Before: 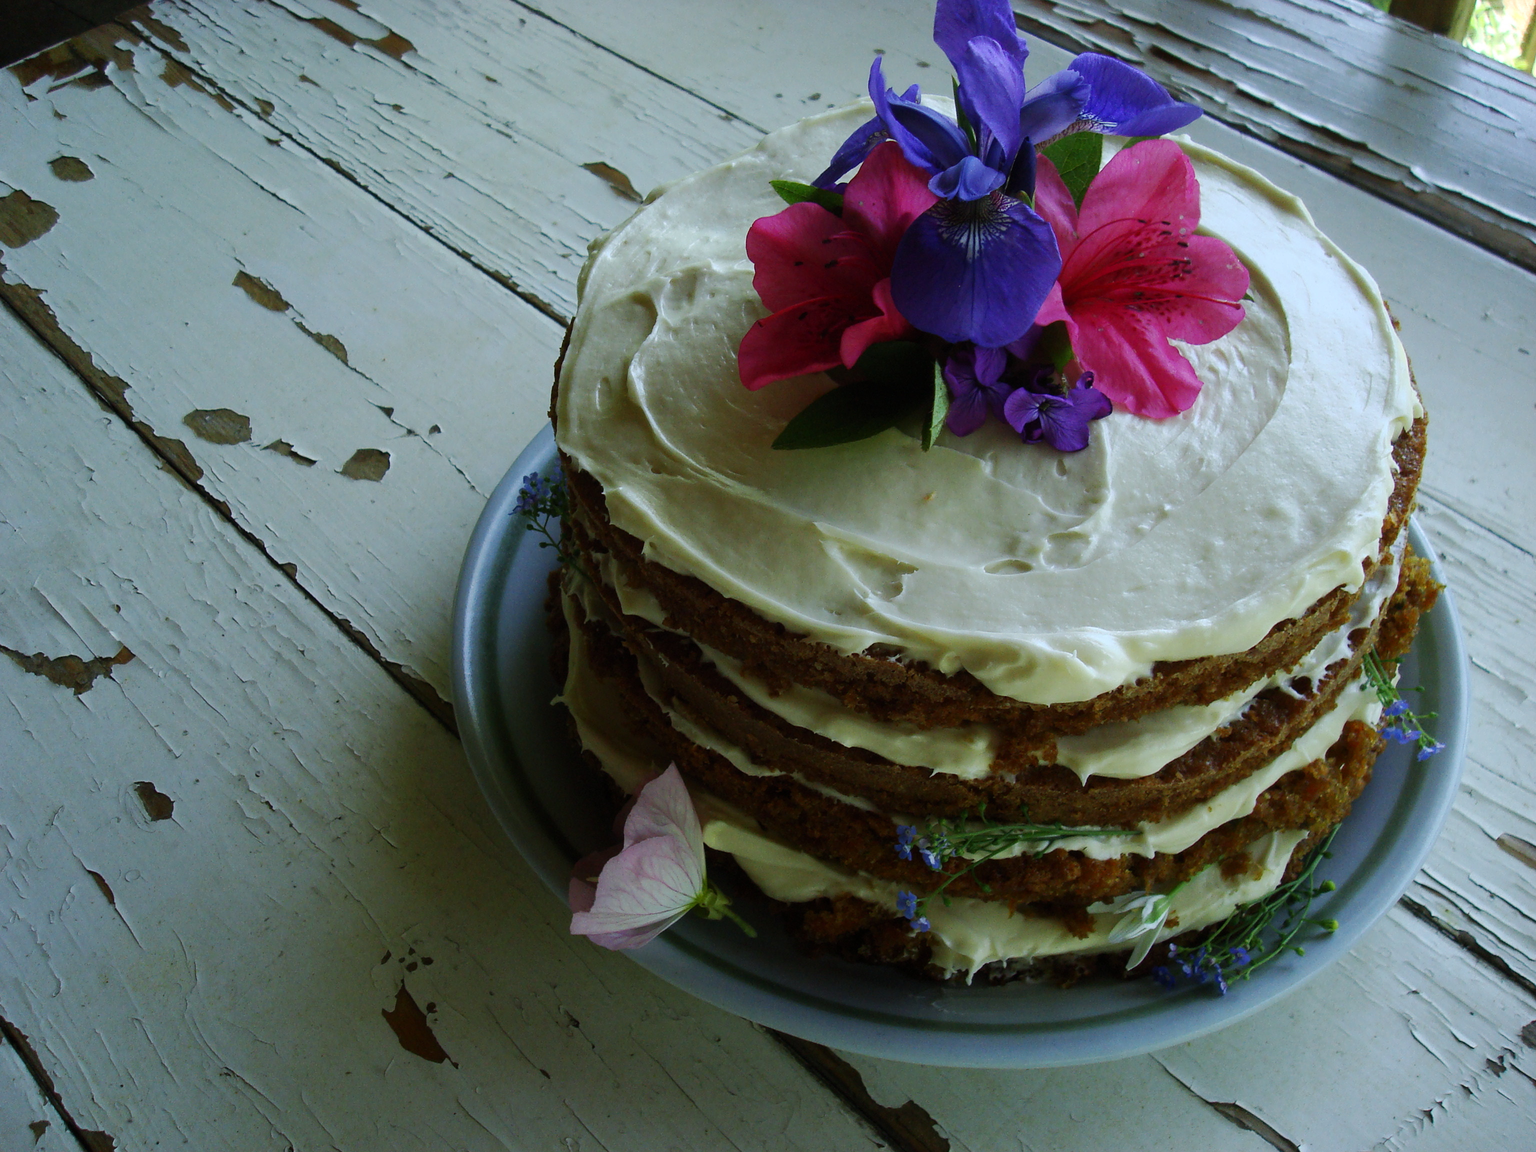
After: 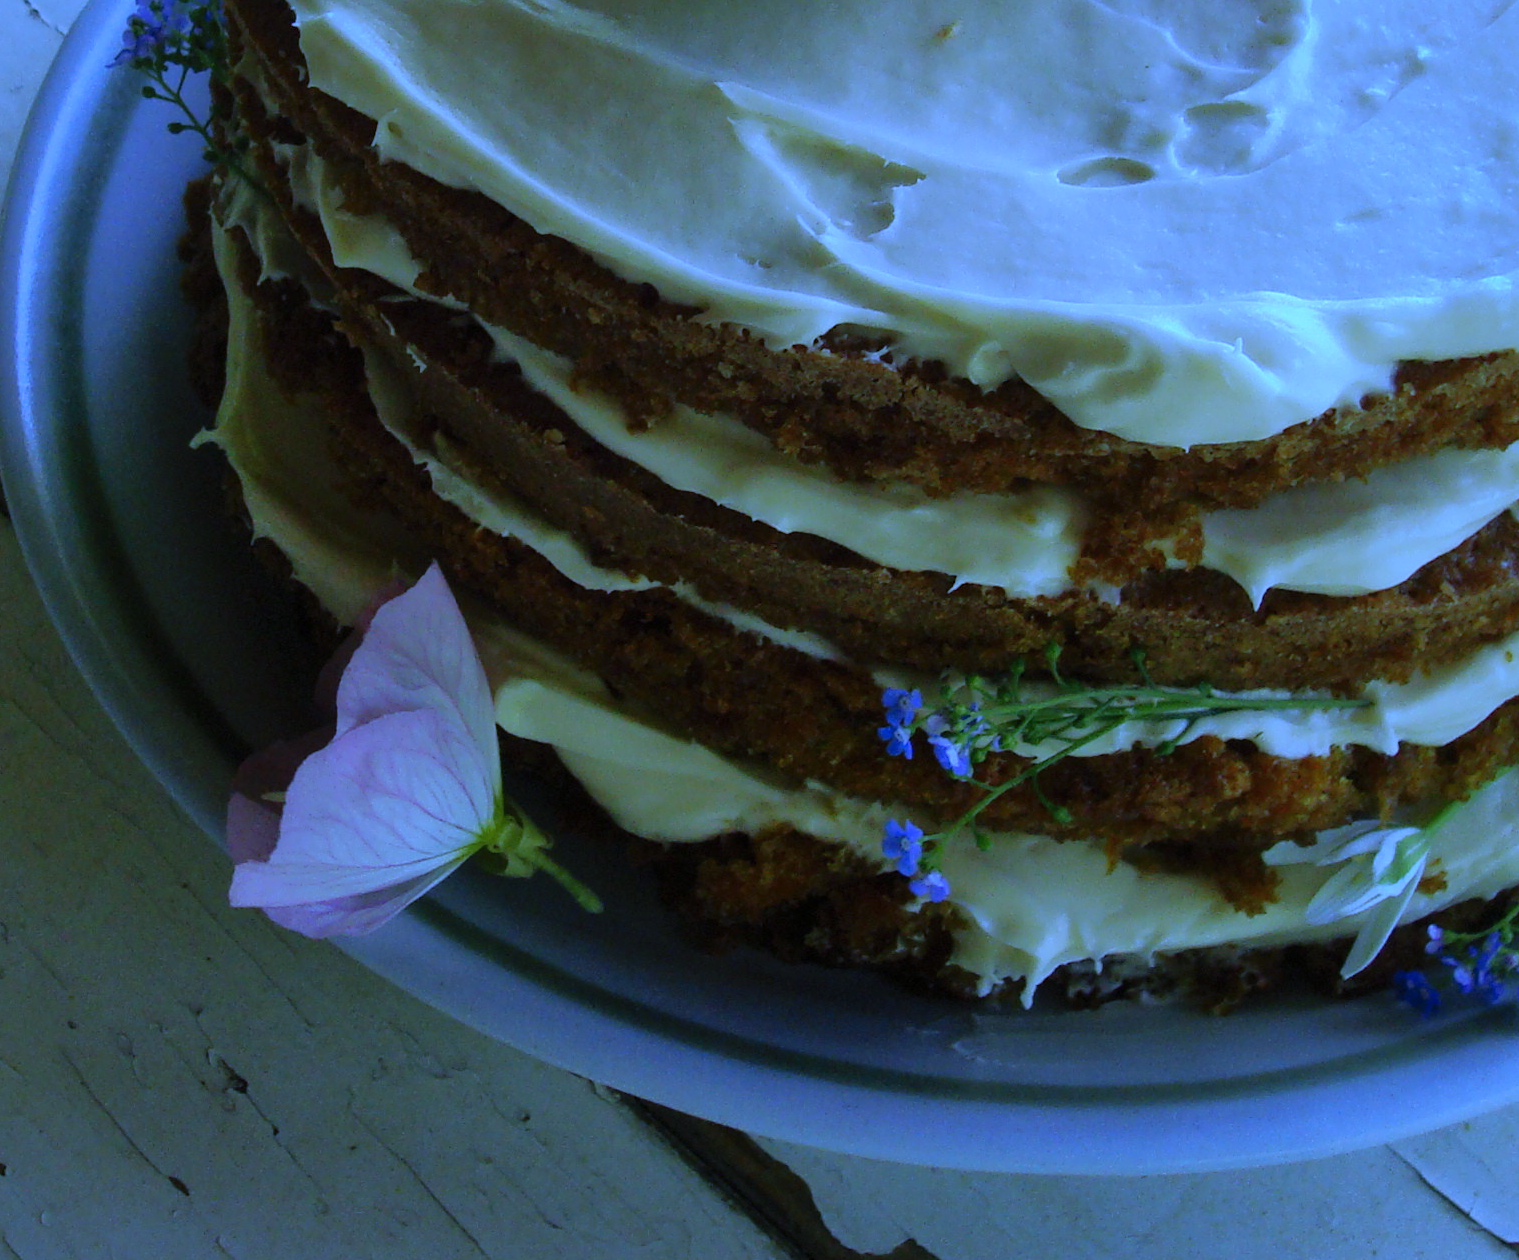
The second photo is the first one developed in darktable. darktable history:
shadows and highlights: on, module defaults
crop: left 29.672%, top 41.786%, right 20.851%, bottom 3.487%
white balance: red 0.766, blue 1.537
